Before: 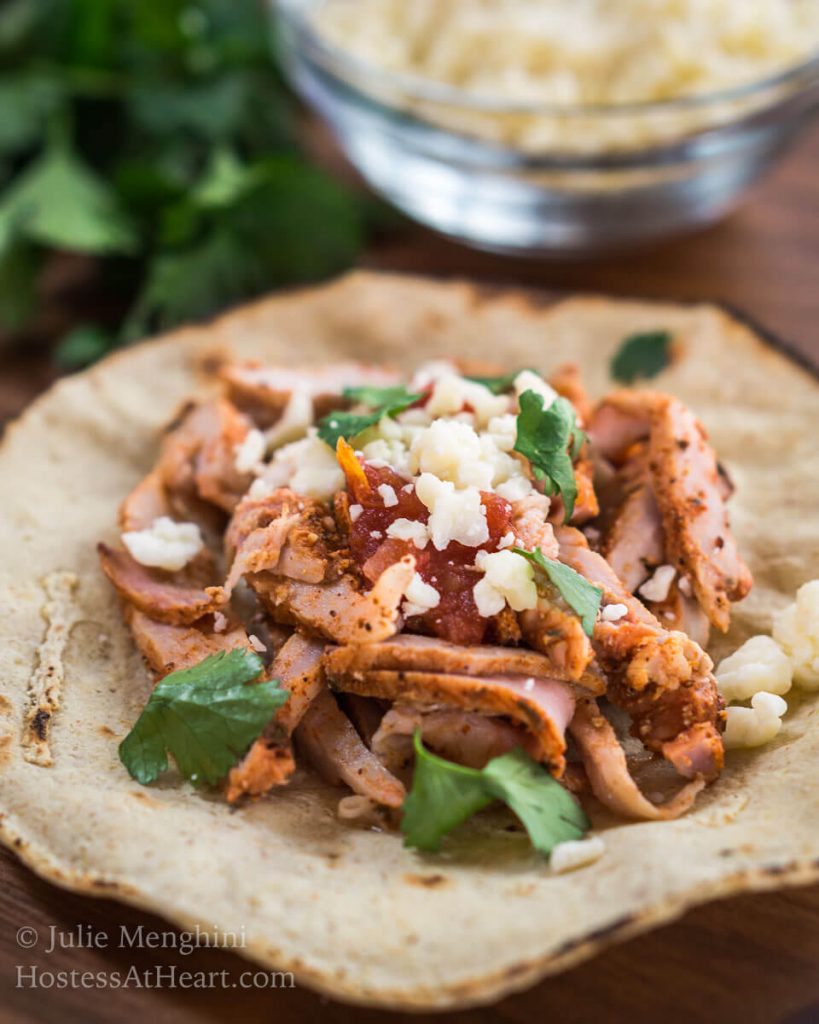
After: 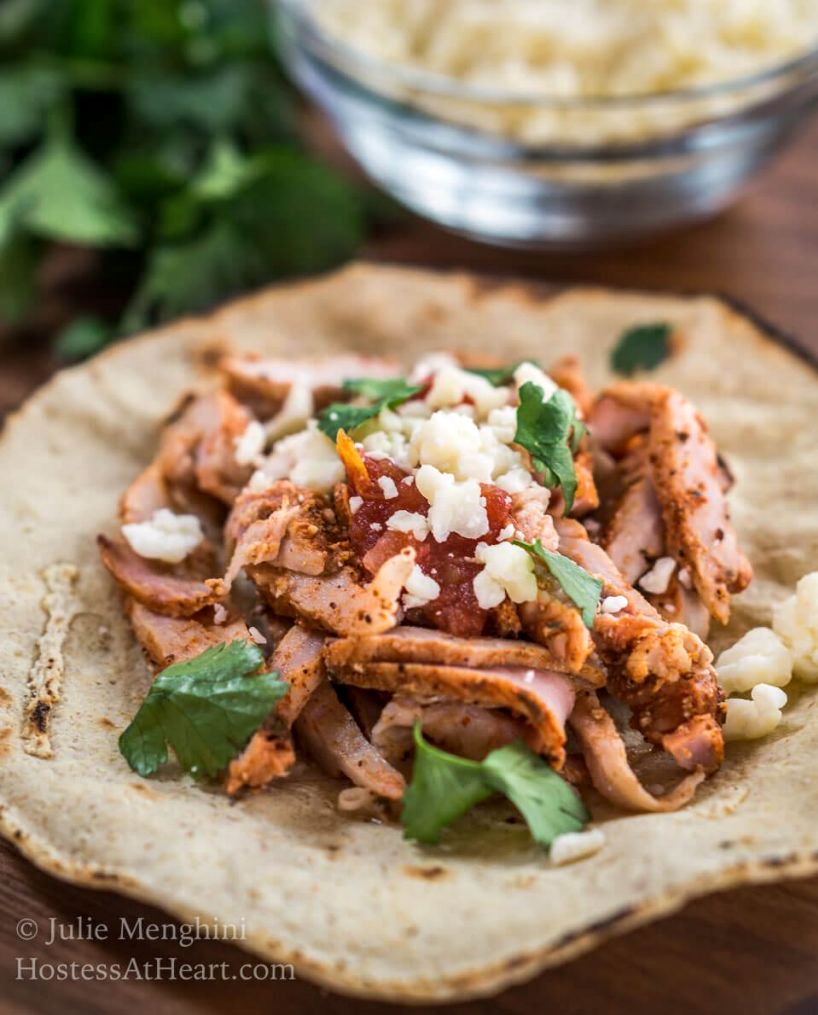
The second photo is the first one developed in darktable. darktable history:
local contrast: on, module defaults
color calibration: illuminant same as pipeline (D50), adaptation XYZ, x 0.346, y 0.358, temperature 5007.7 K
crop: top 0.782%, right 0.017%
